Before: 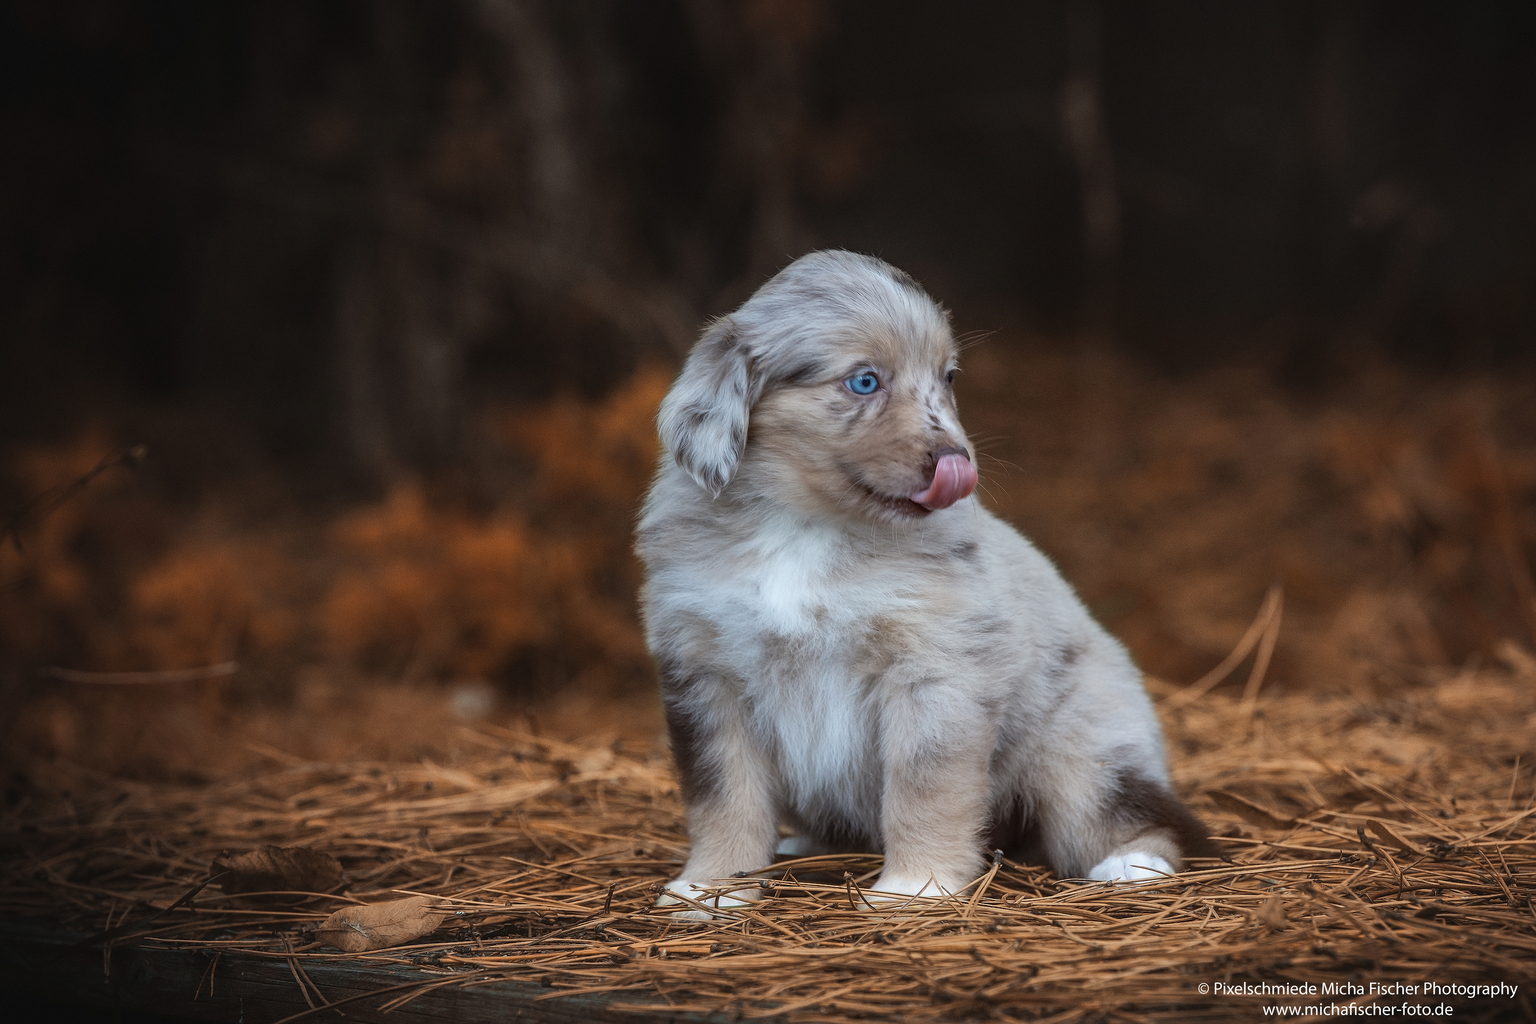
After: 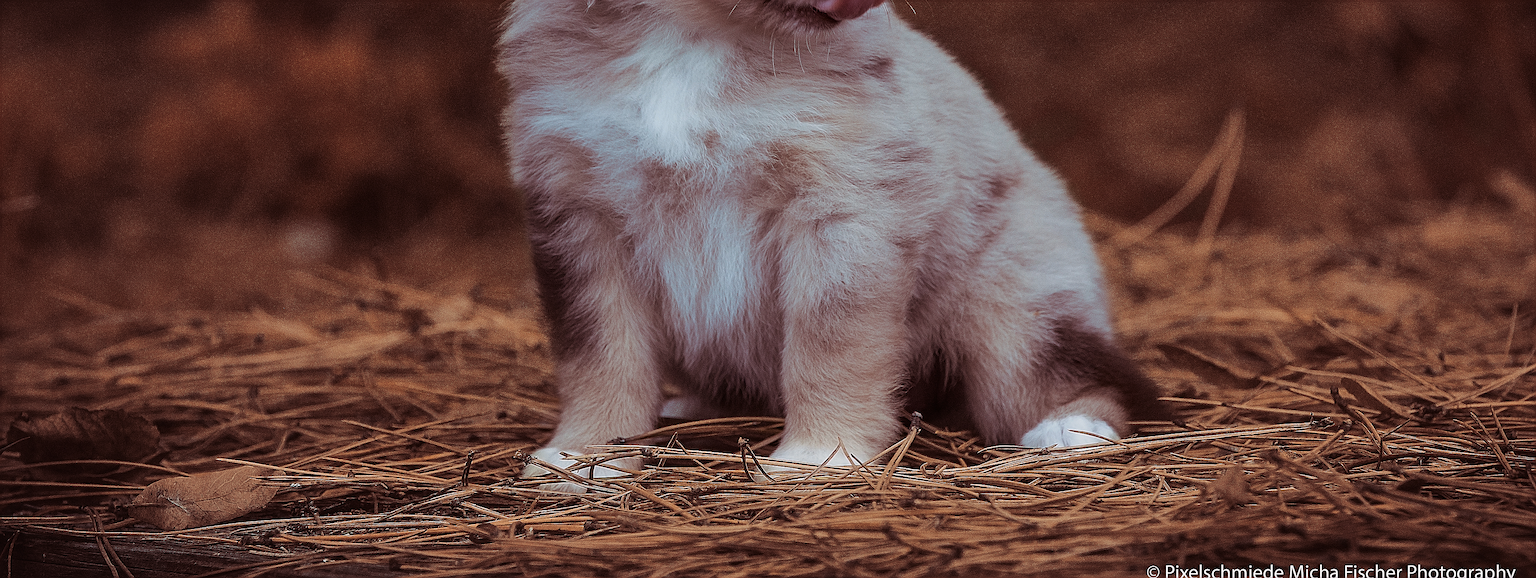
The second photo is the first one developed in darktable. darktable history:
crop and rotate: left 13.306%, top 48.129%, bottom 2.928%
sharpen: amount 0.901
shadows and highlights: radius 121.13, shadows 21.4, white point adjustment -9.72, highlights -14.39, soften with gaussian
contrast brightness saturation: brightness -0.09
split-toning: highlights › hue 298.8°, highlights › saturation 0.73, compress 41.76%
